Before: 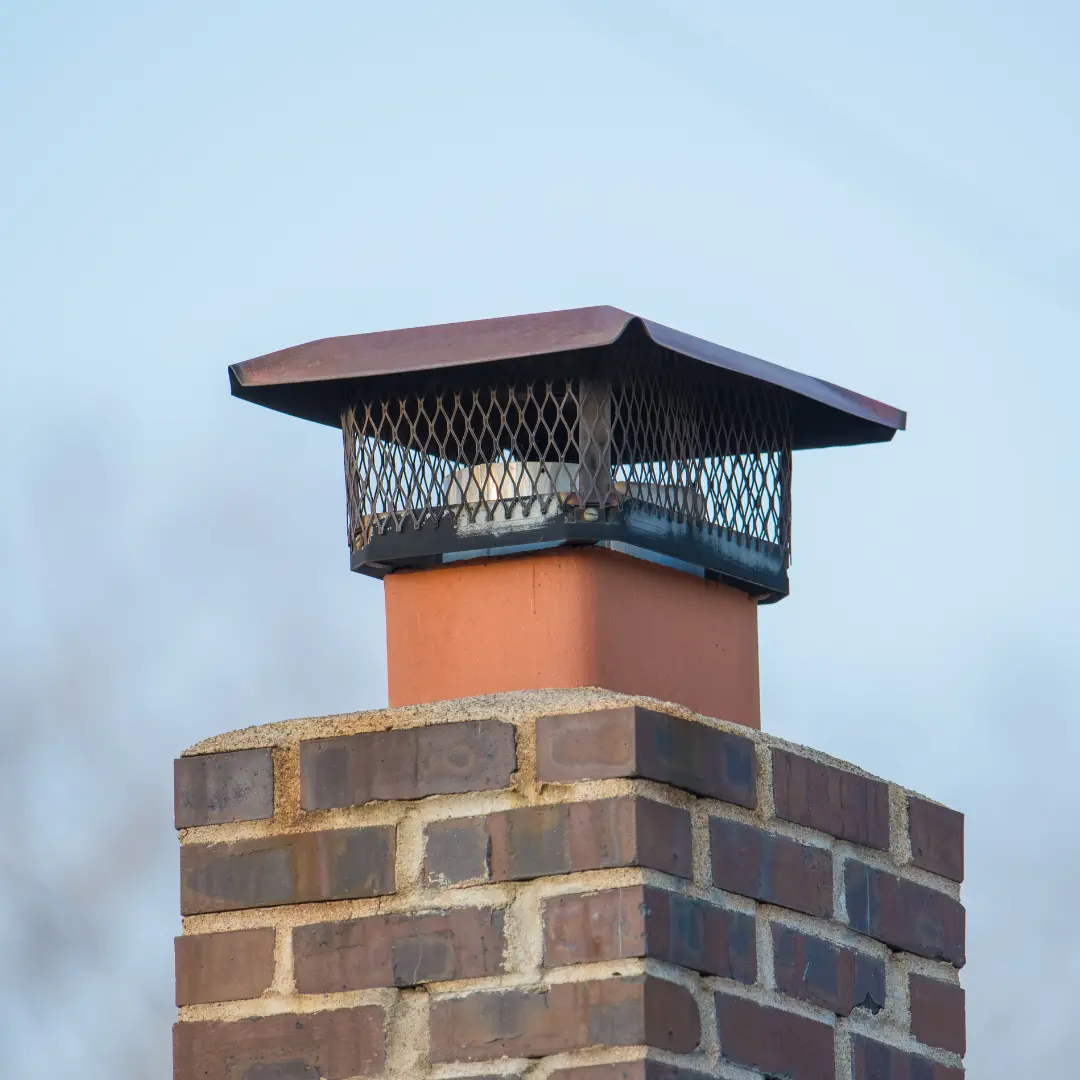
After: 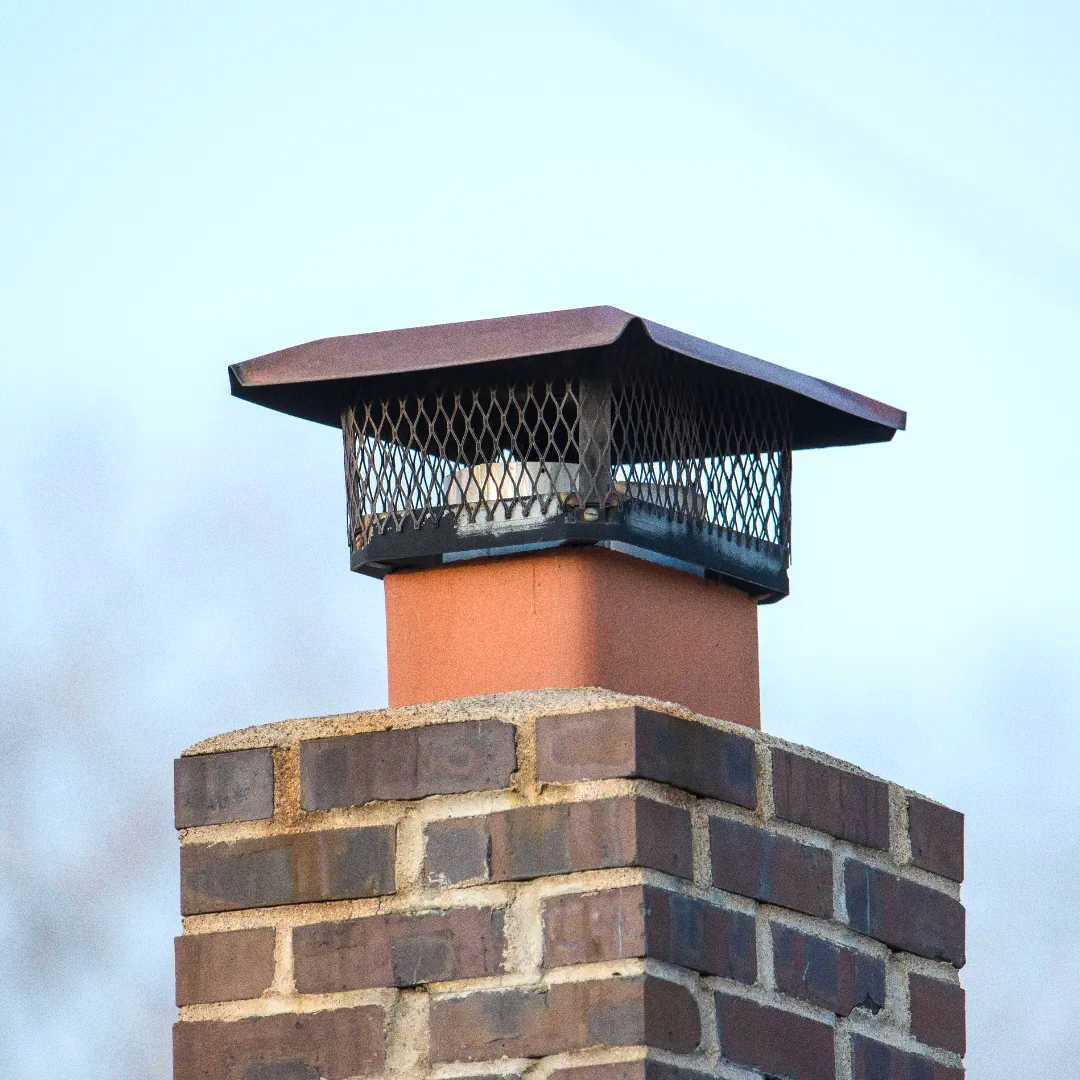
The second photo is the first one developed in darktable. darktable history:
tone equalizer: -8 EV -0.417 EV, -7 EV -0.389 EV, -6 EV -0.333 EV, -5 EV -0.222 EV, -3 EV 0.222 EV, -2 EV 0.333 EV, -1 EV 0.389 EV, +0 EV 0.417 EV, edges refinement/feathering 500, mask exposure compensation -1.57 EV, preserve details no
grain: coarseness 0.09 ISO, strength 40%
